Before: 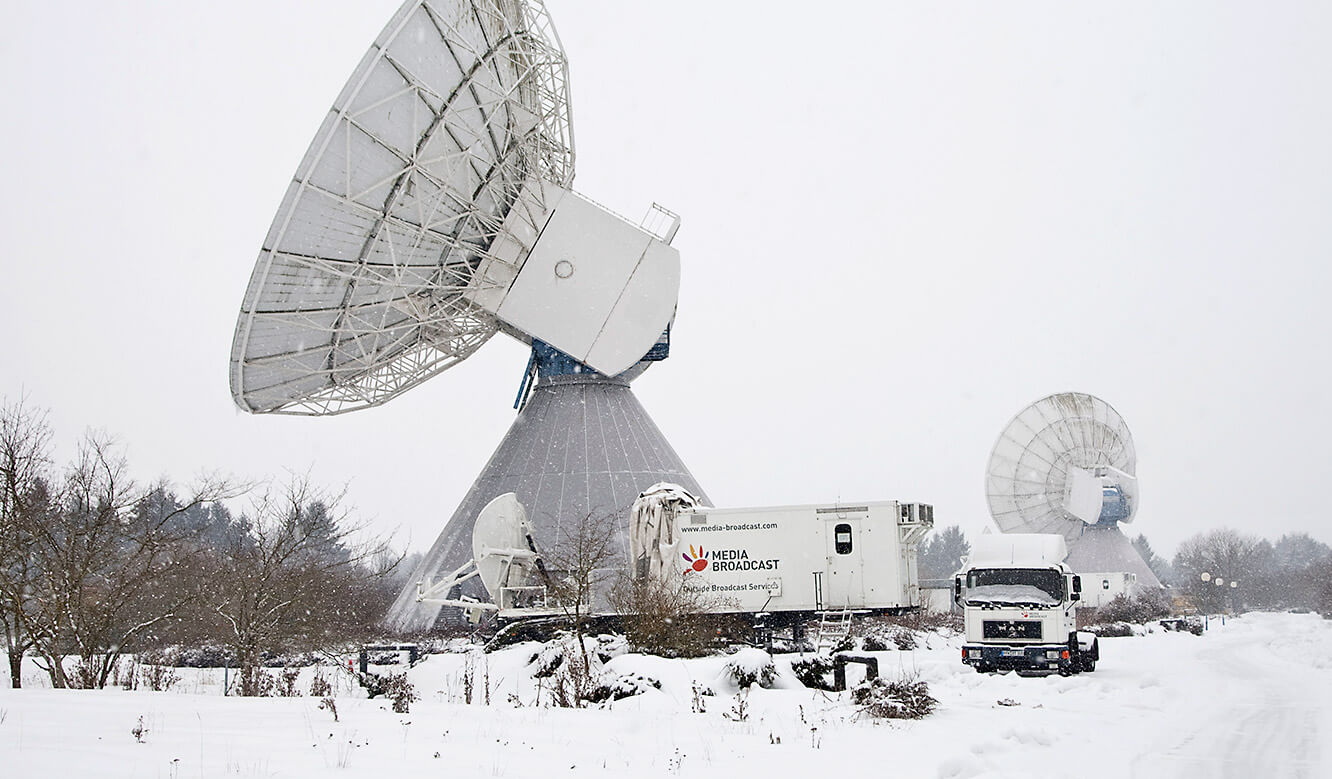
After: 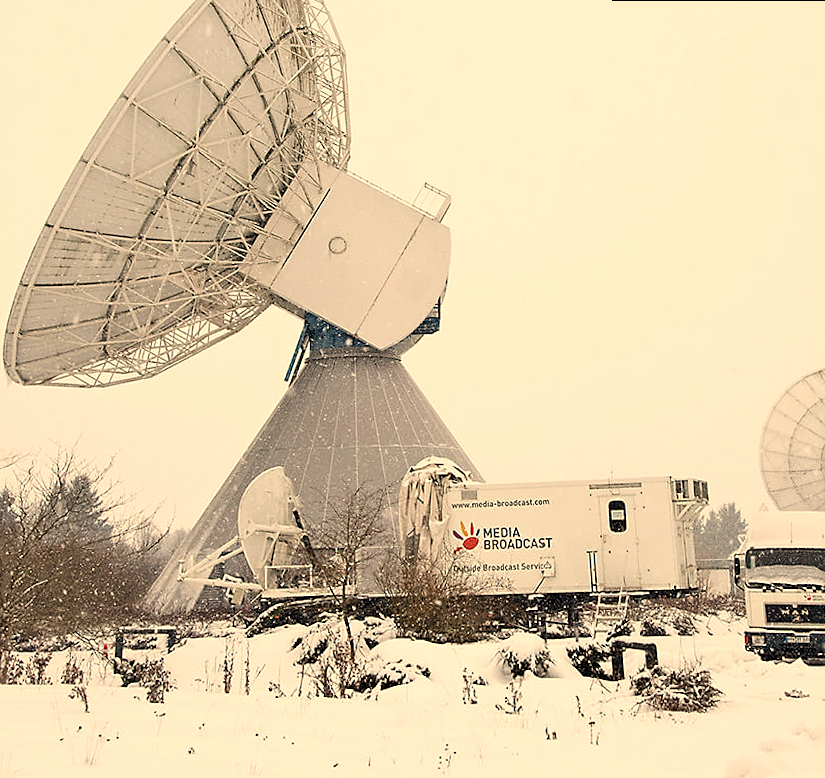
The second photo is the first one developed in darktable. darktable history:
rotate and perspective: rotation 0.215°, lens shift (vertical) -0.139, crop left 0.069, crop right 0.939, crop top 0.002, crop bottom 0.996
white balance: red 1.138, green 0.996, blue 0.812
sharpen: radius 0.969, amount 0.604
crop and rotate: left 14.385%, right 18.948%
